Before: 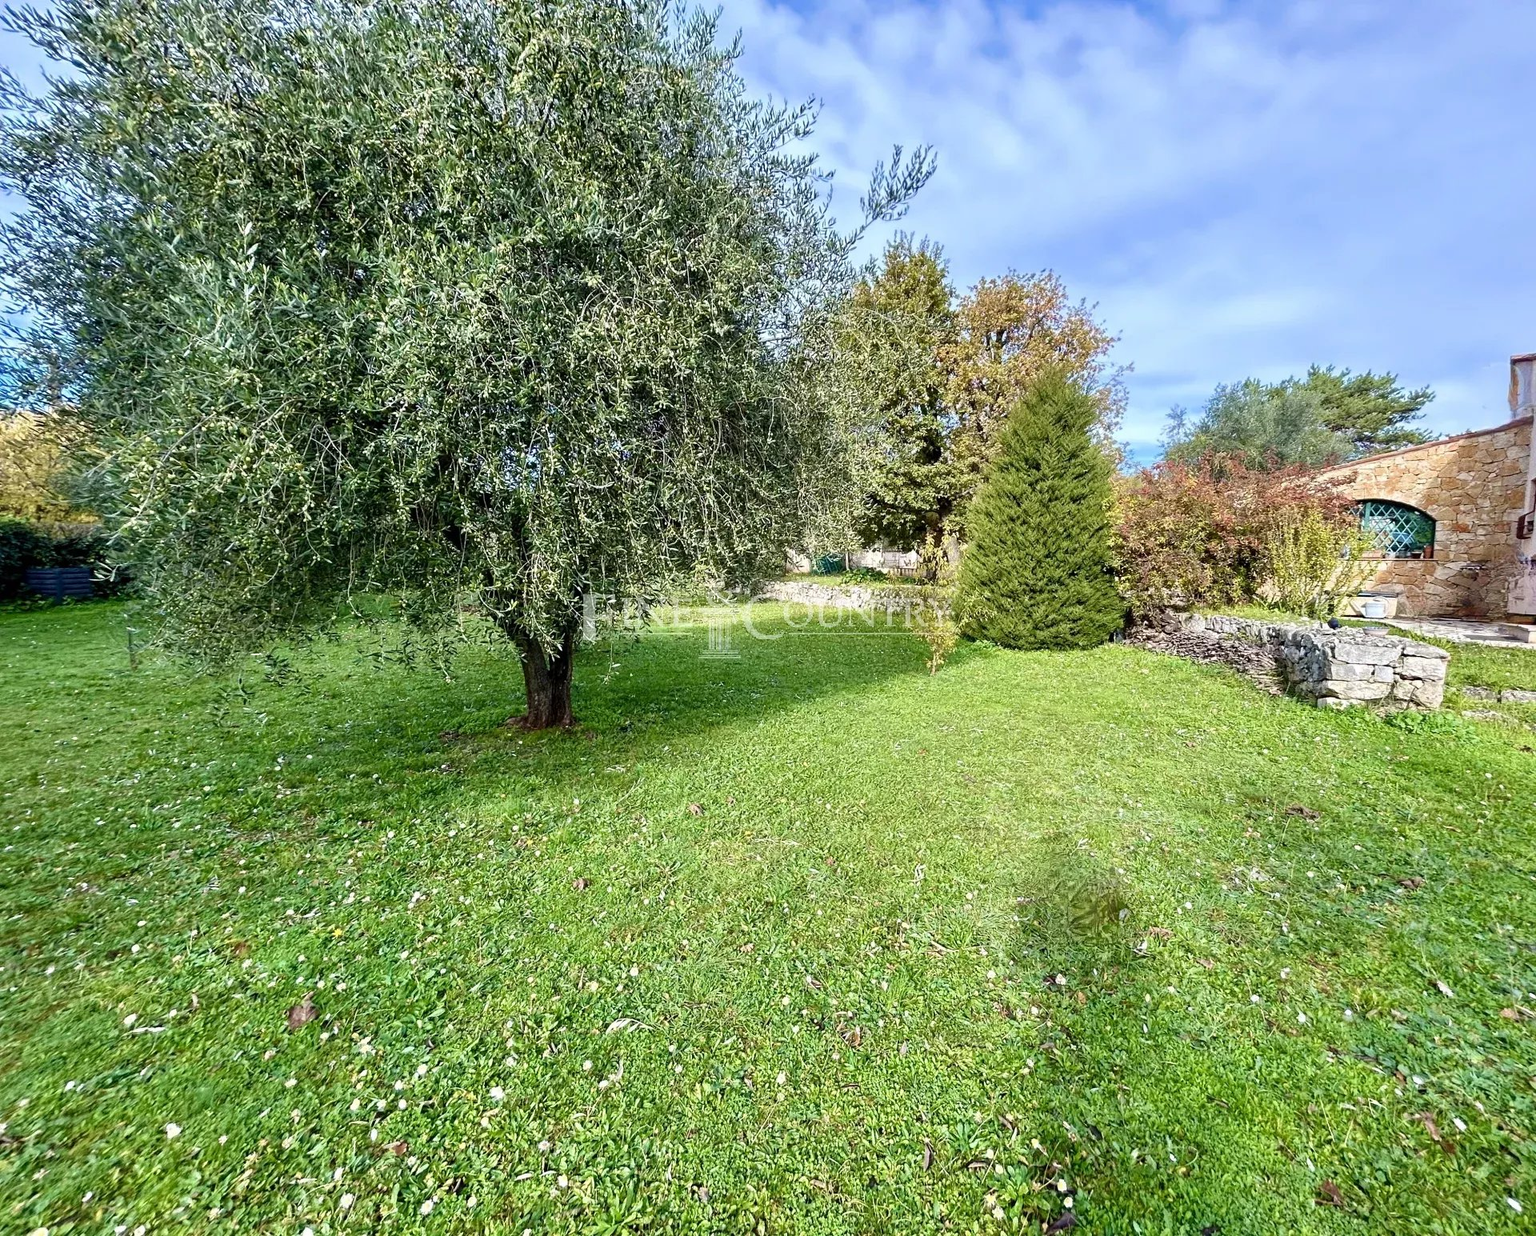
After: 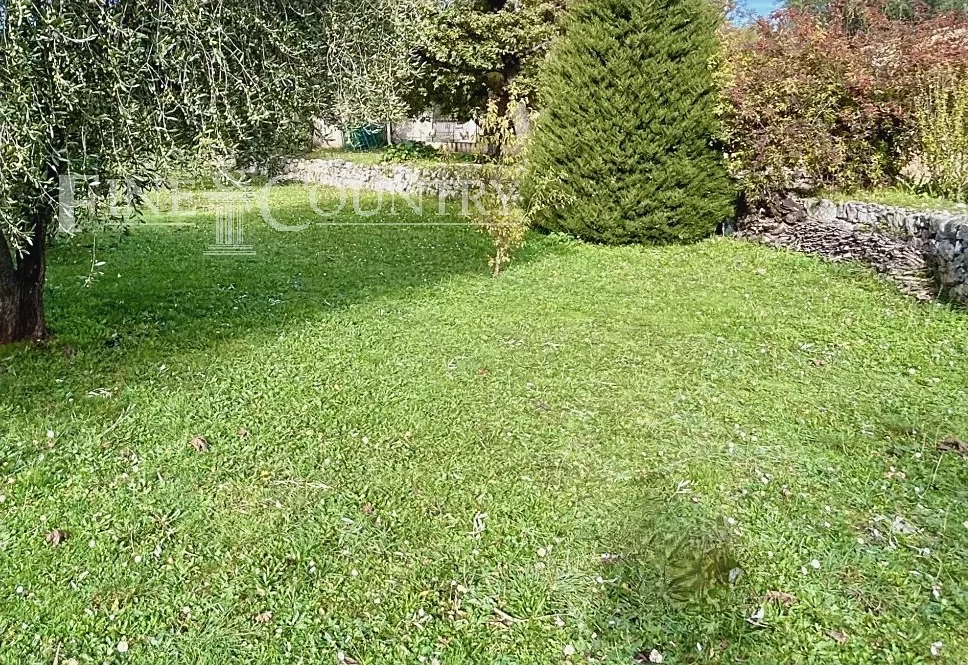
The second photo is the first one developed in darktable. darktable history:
sharpen: amount 0.206
contrast brightness saturation: contrast -0.076, brightness -0.034, saturation -0.106
crop: left 34.905%, top 36.828%, right 14.677%, bottom 20.107%
